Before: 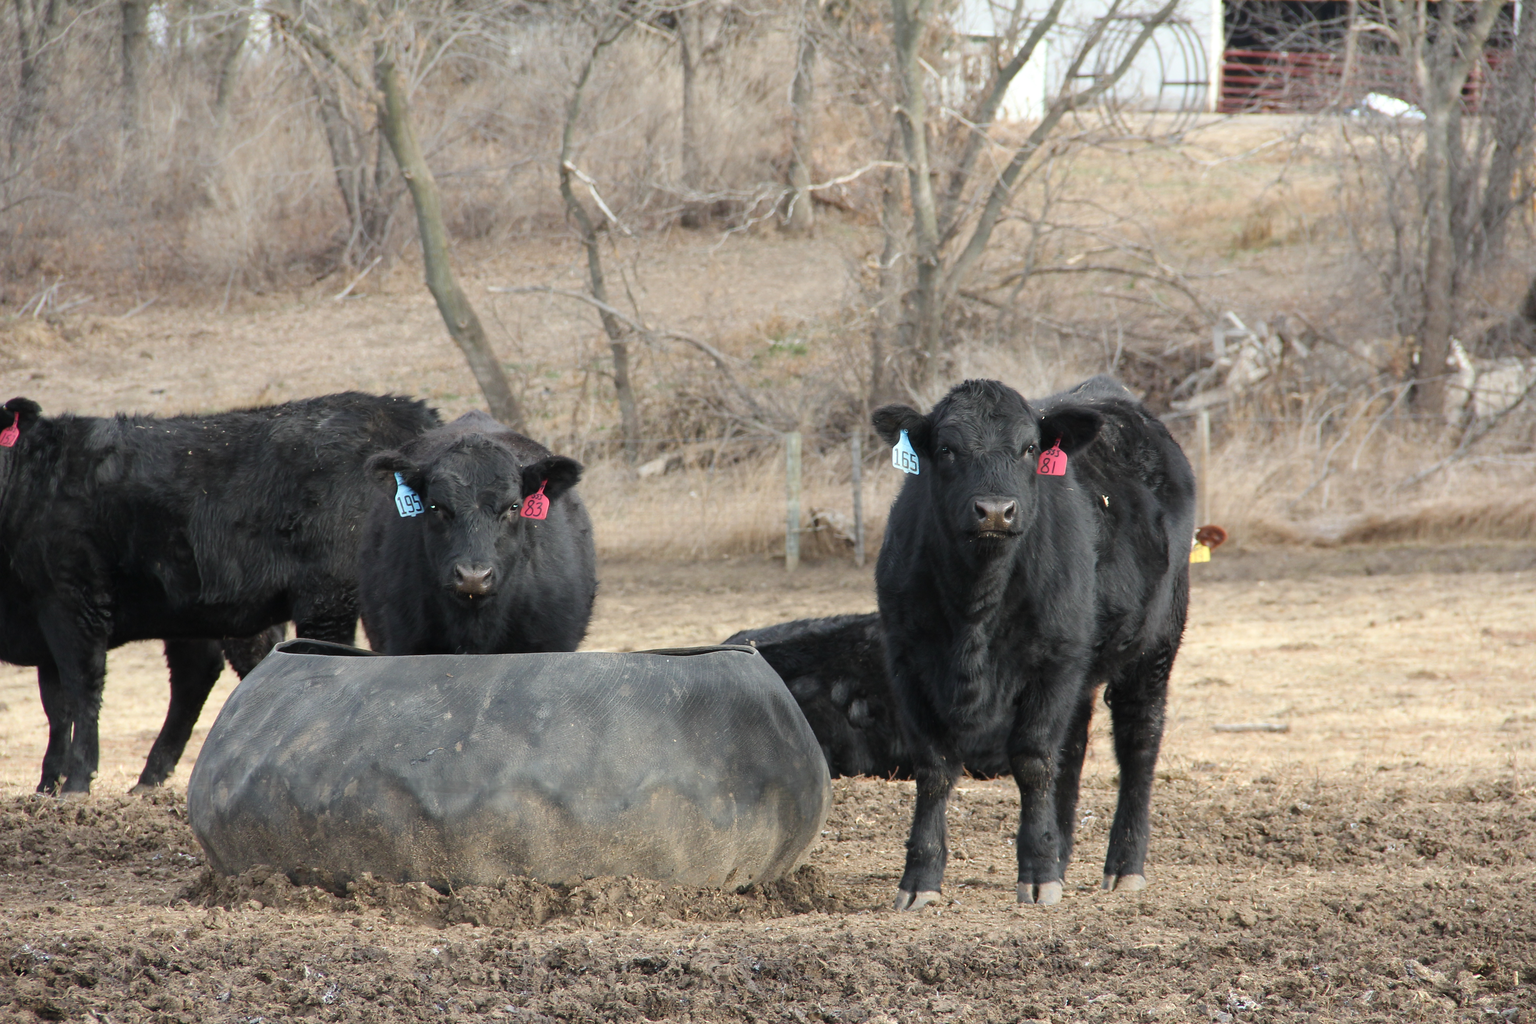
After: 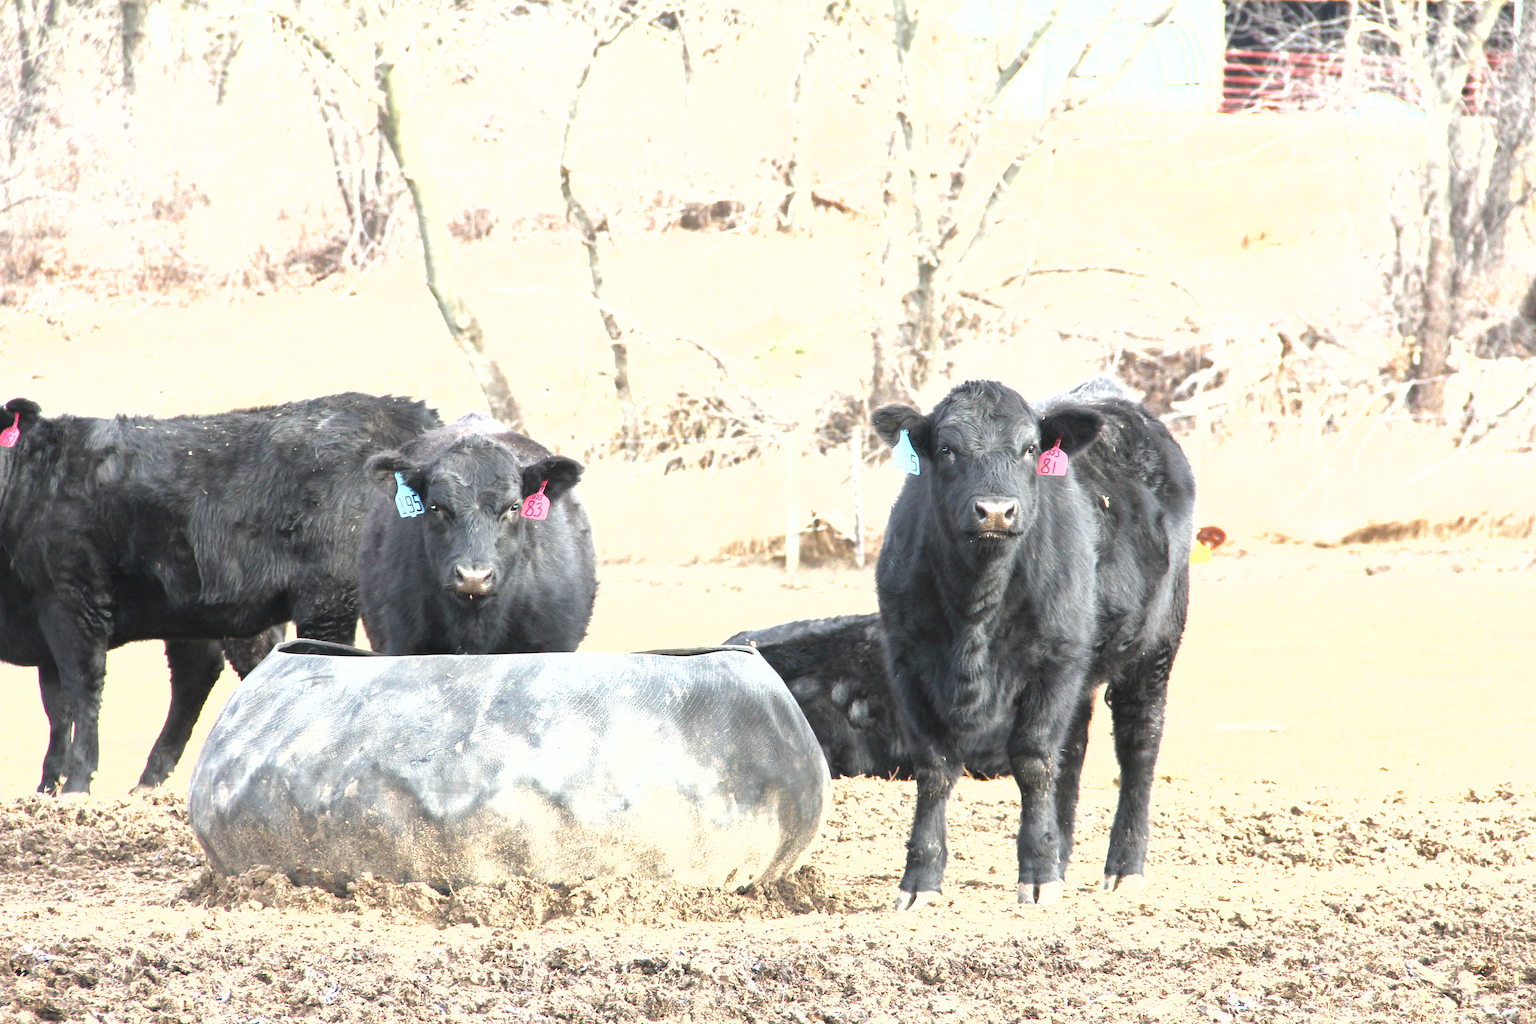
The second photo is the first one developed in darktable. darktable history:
shadows and highlights: shadows 10.13, white point adjustment 1.03, highlights -40.45
exposure: exposure 2.007 EV, compensate highlight preservation false
